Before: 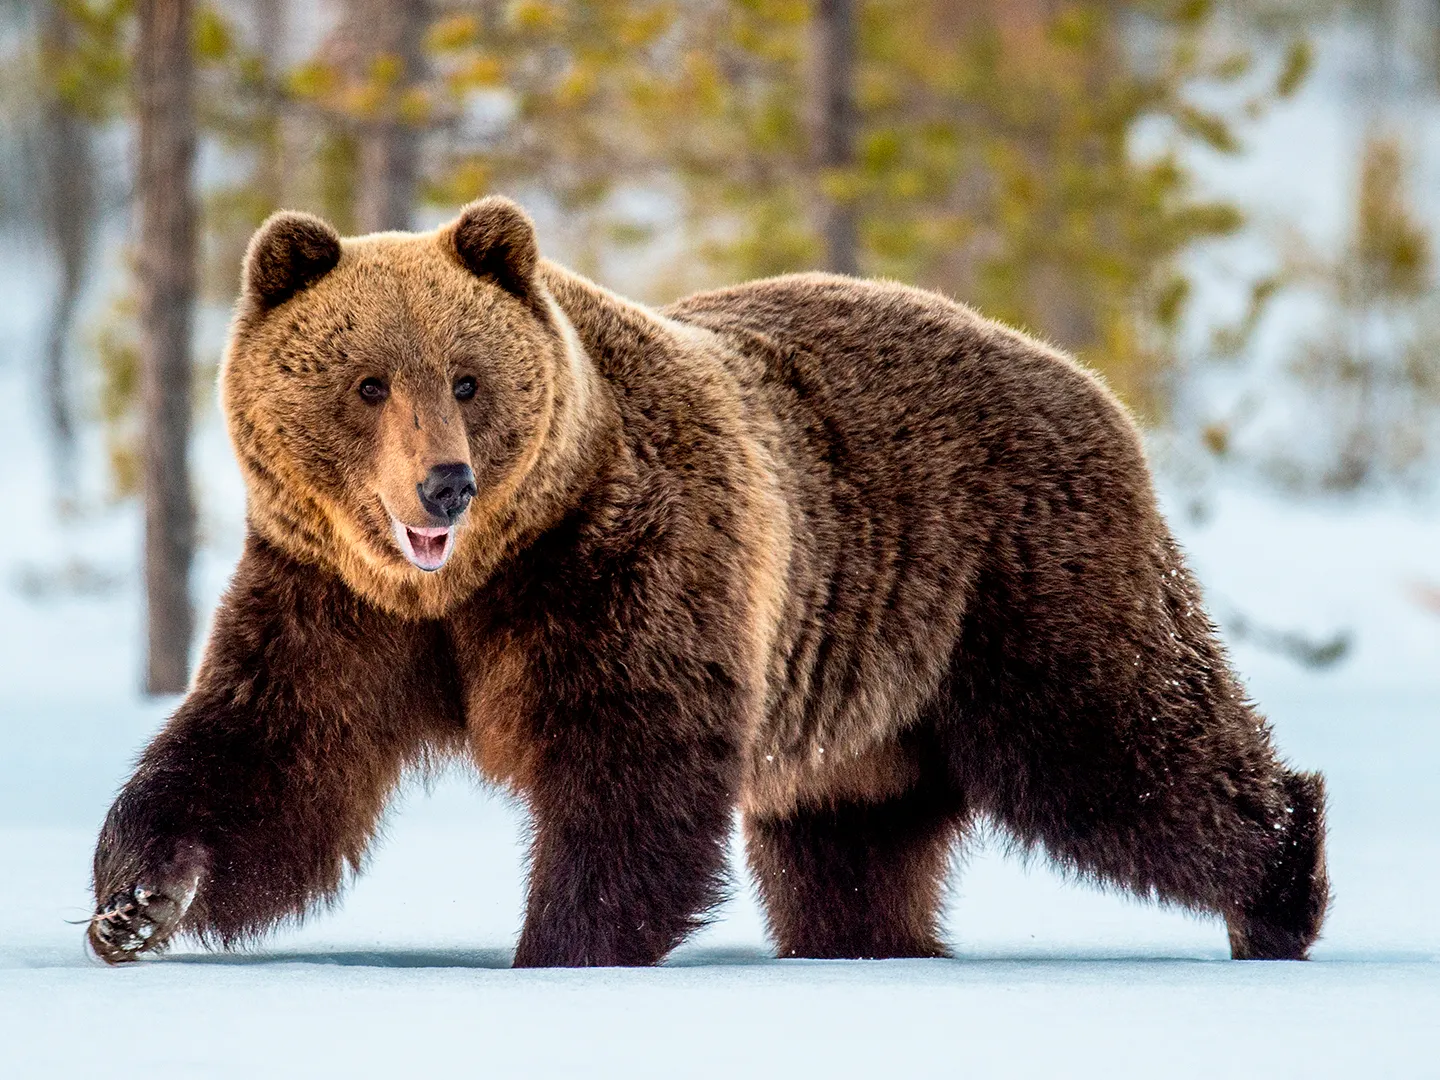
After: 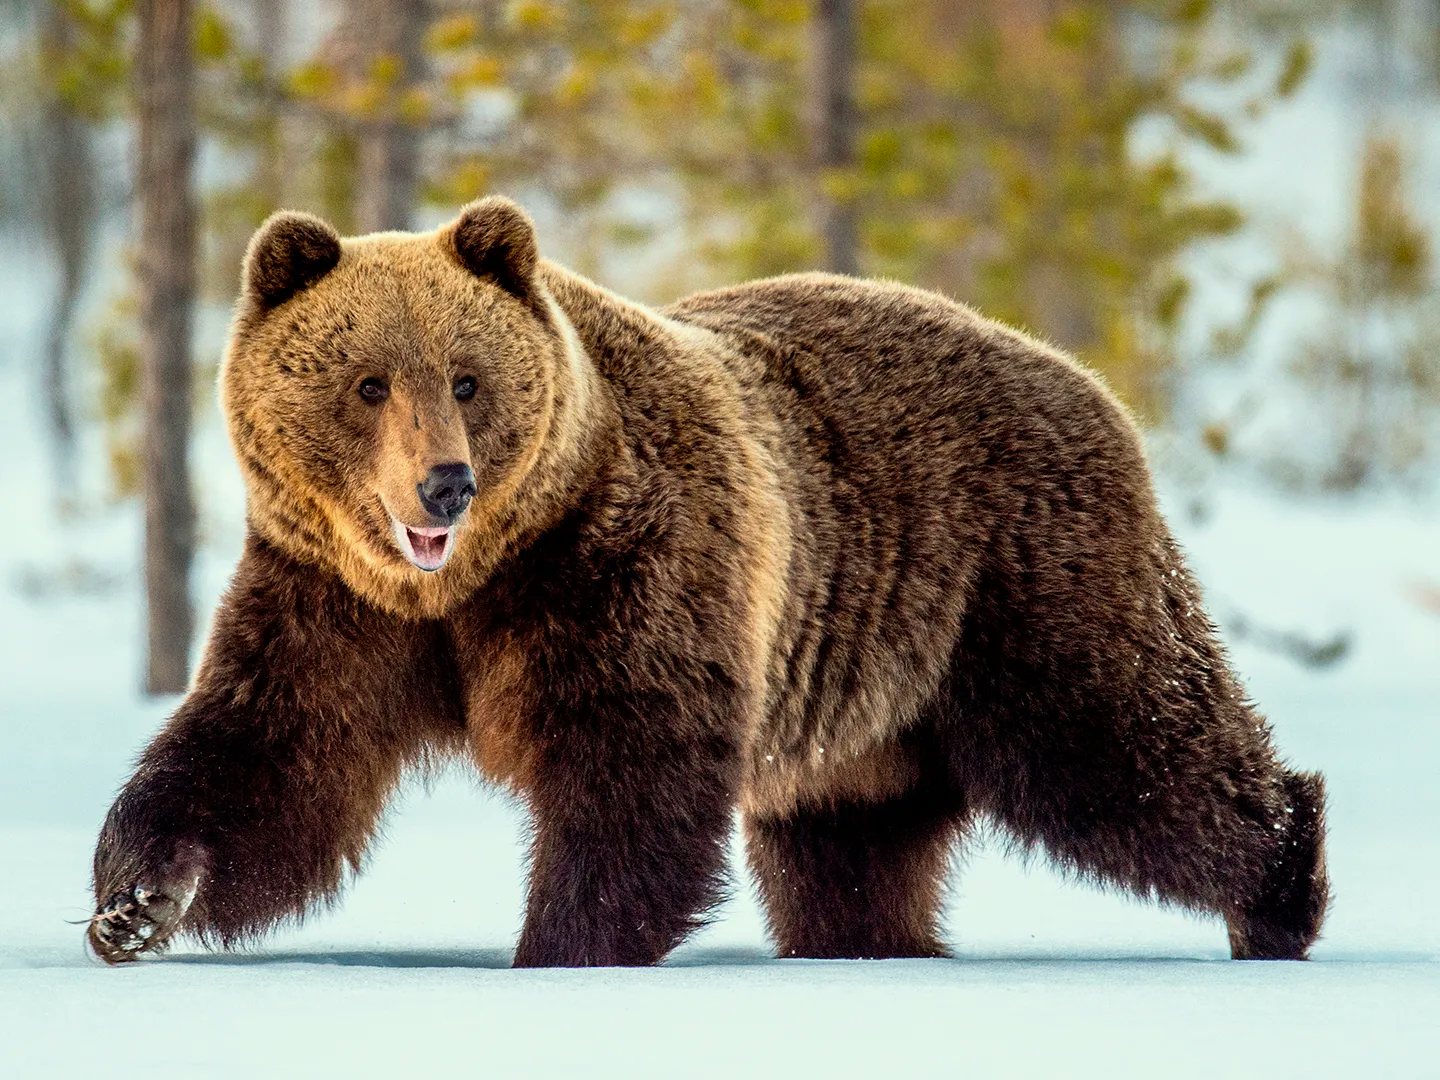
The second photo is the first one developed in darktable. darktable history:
color correction: highlights a* -4.23, highlights b* 6.75
